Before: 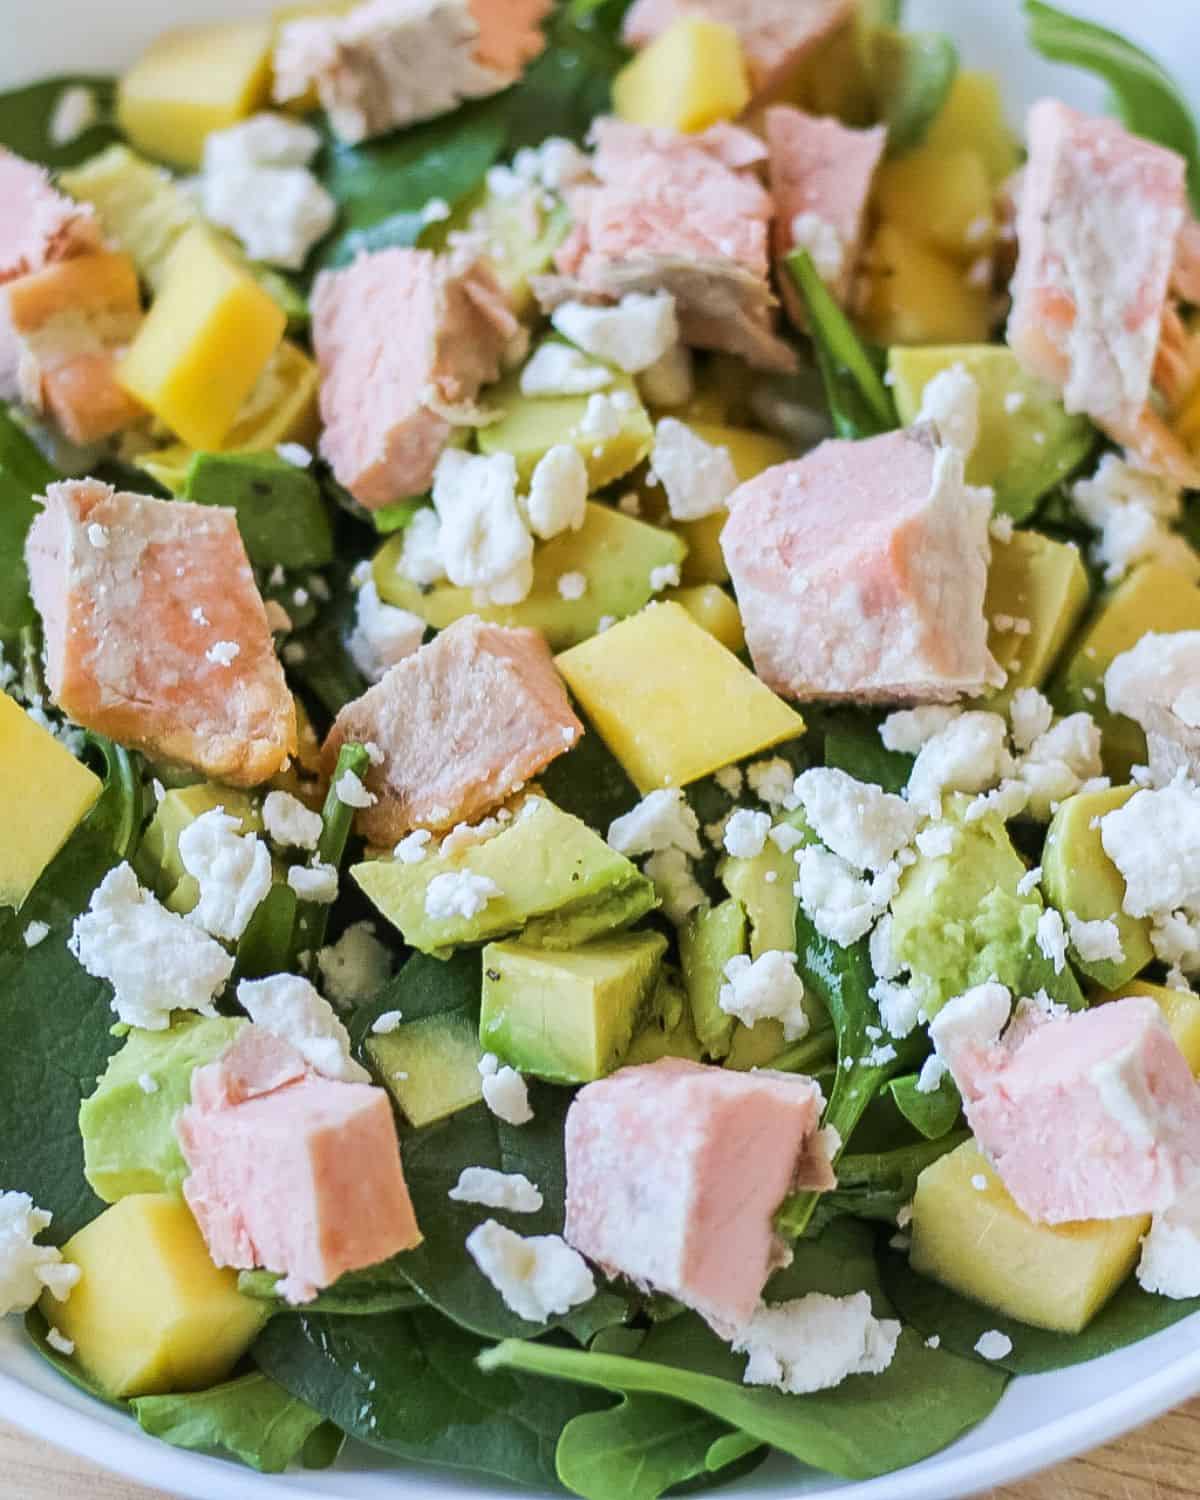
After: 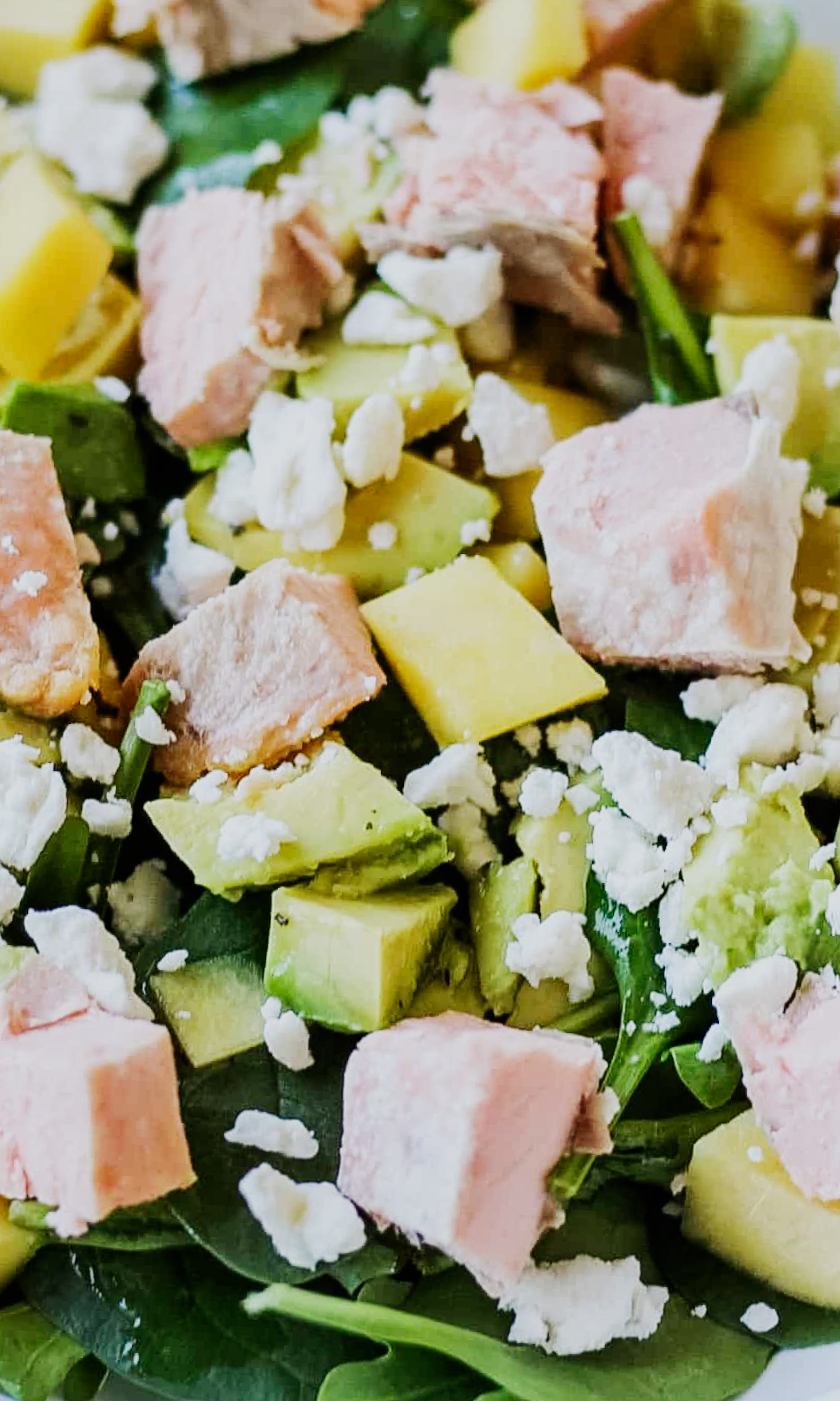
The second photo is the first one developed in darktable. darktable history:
sigmoid: contrast 1.69, skew -0.23, preserve hue 0%, red attenuation 0.1, red rotation 0.035, green attenuation 0.1, green rotation -0.017, blue attenuation 0.15, blue rotation -0.052, base primaries Rec2020
crop and rotate: angle -3.27°, left 14.277%, top 0.028%, right 10.766%, bottom 0.028%
